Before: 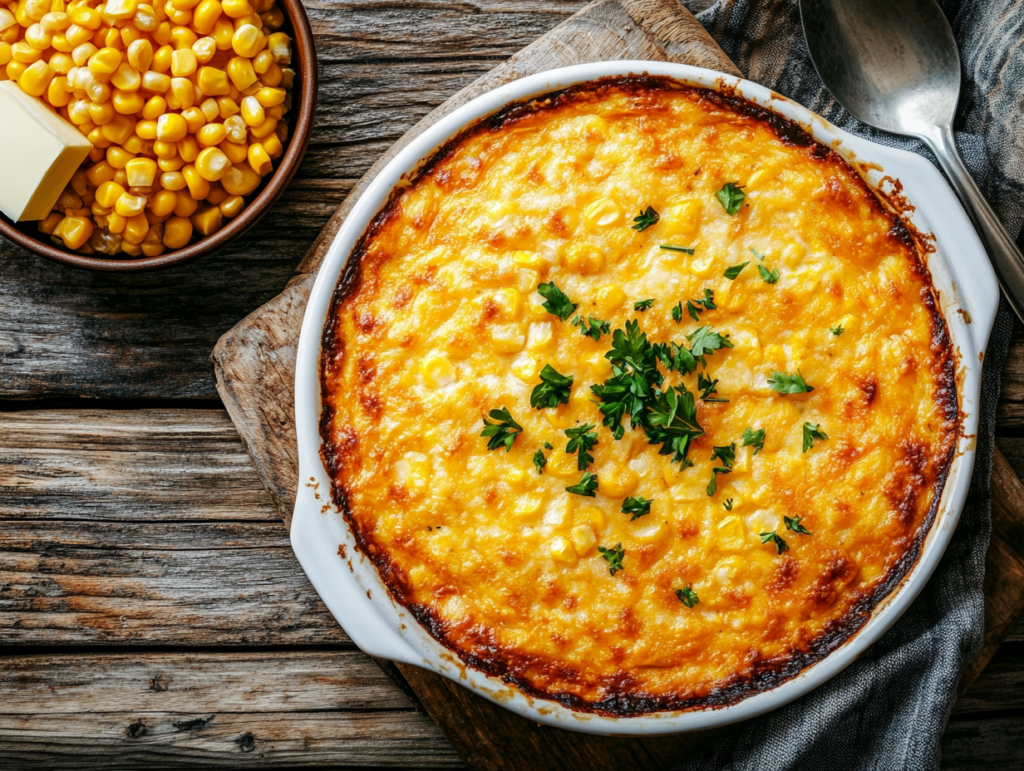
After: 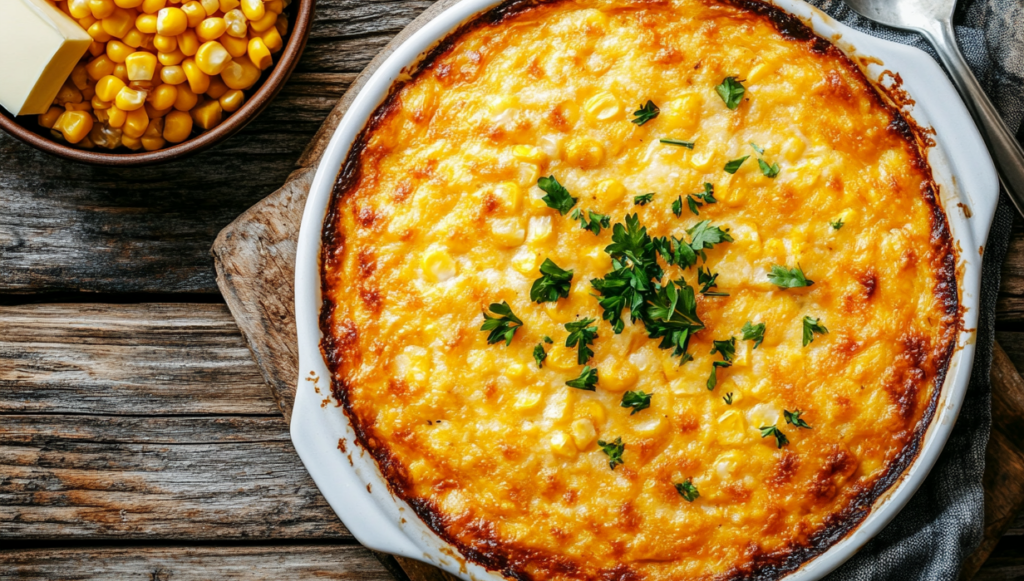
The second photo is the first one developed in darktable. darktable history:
crop: top 13.821%, bottom 10.743%
